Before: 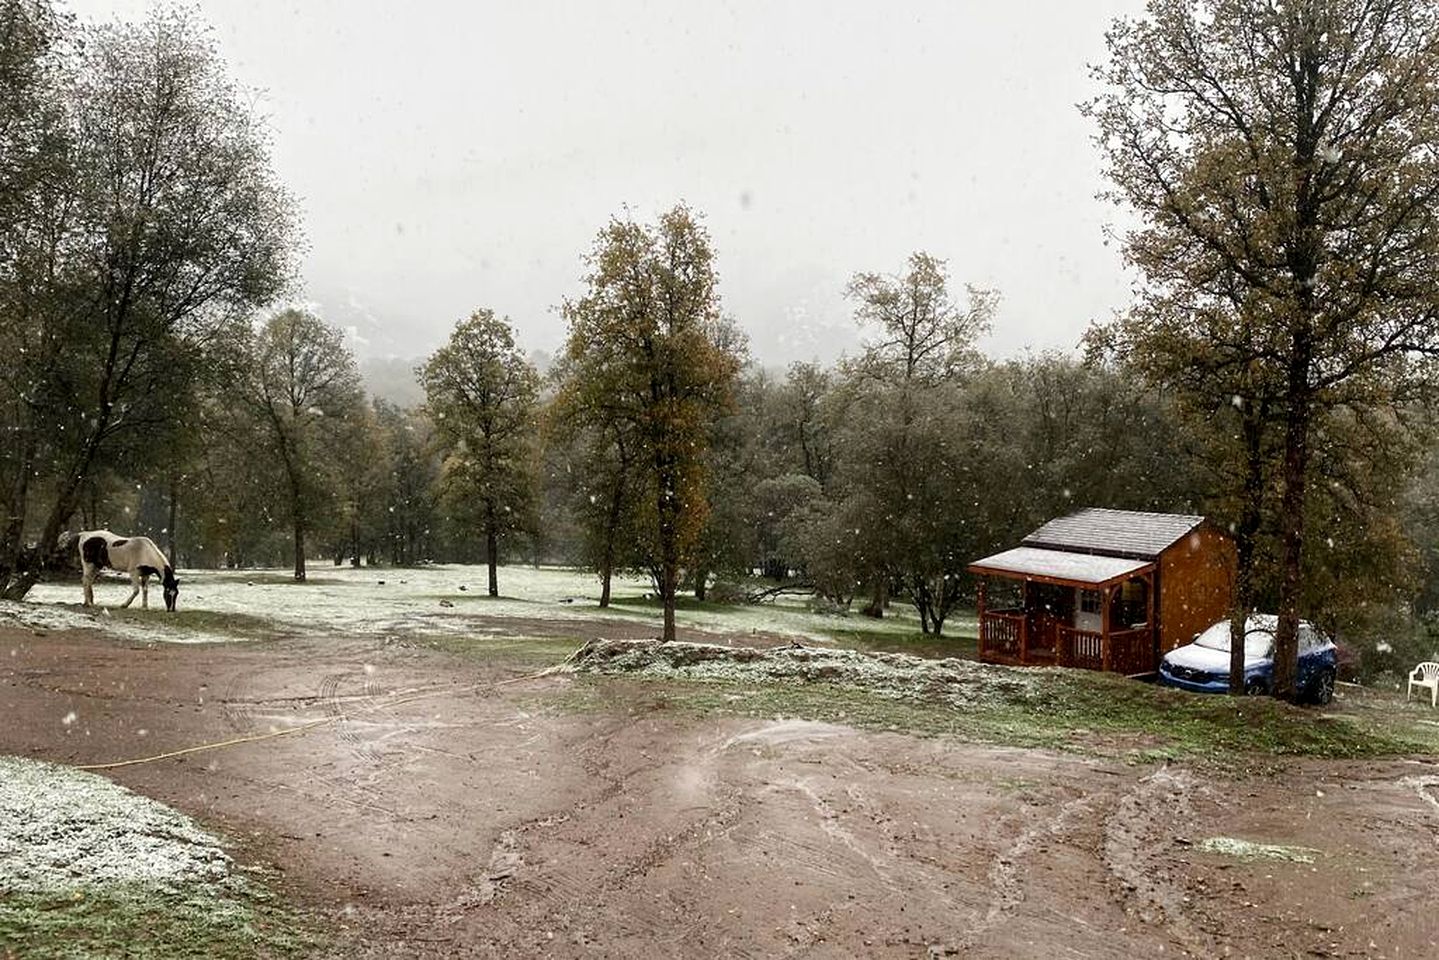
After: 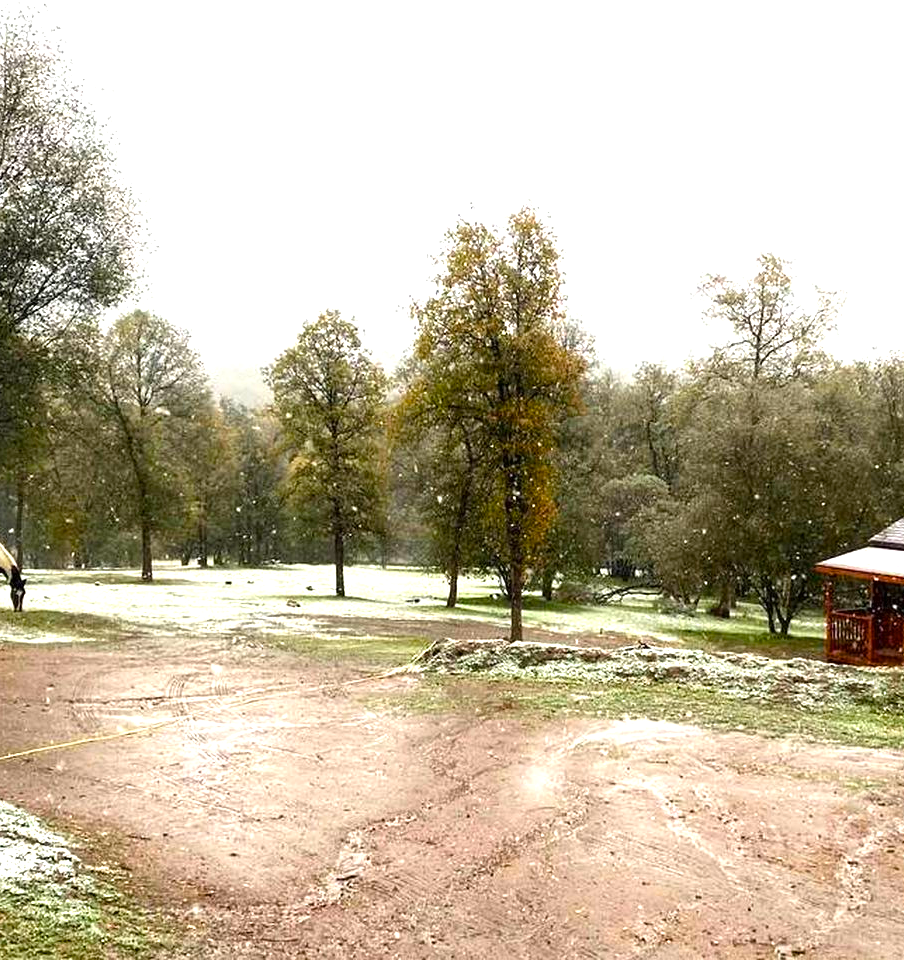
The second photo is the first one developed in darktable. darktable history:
exposure: black level correction 0, exposure 1 EV, compensate exposure bias true, compensate highlight preservation false
color balance rgb: perceptual saturation grading › global saturation 30%, global vibrance 20%
crop: left 10.644%, right 26.528%
